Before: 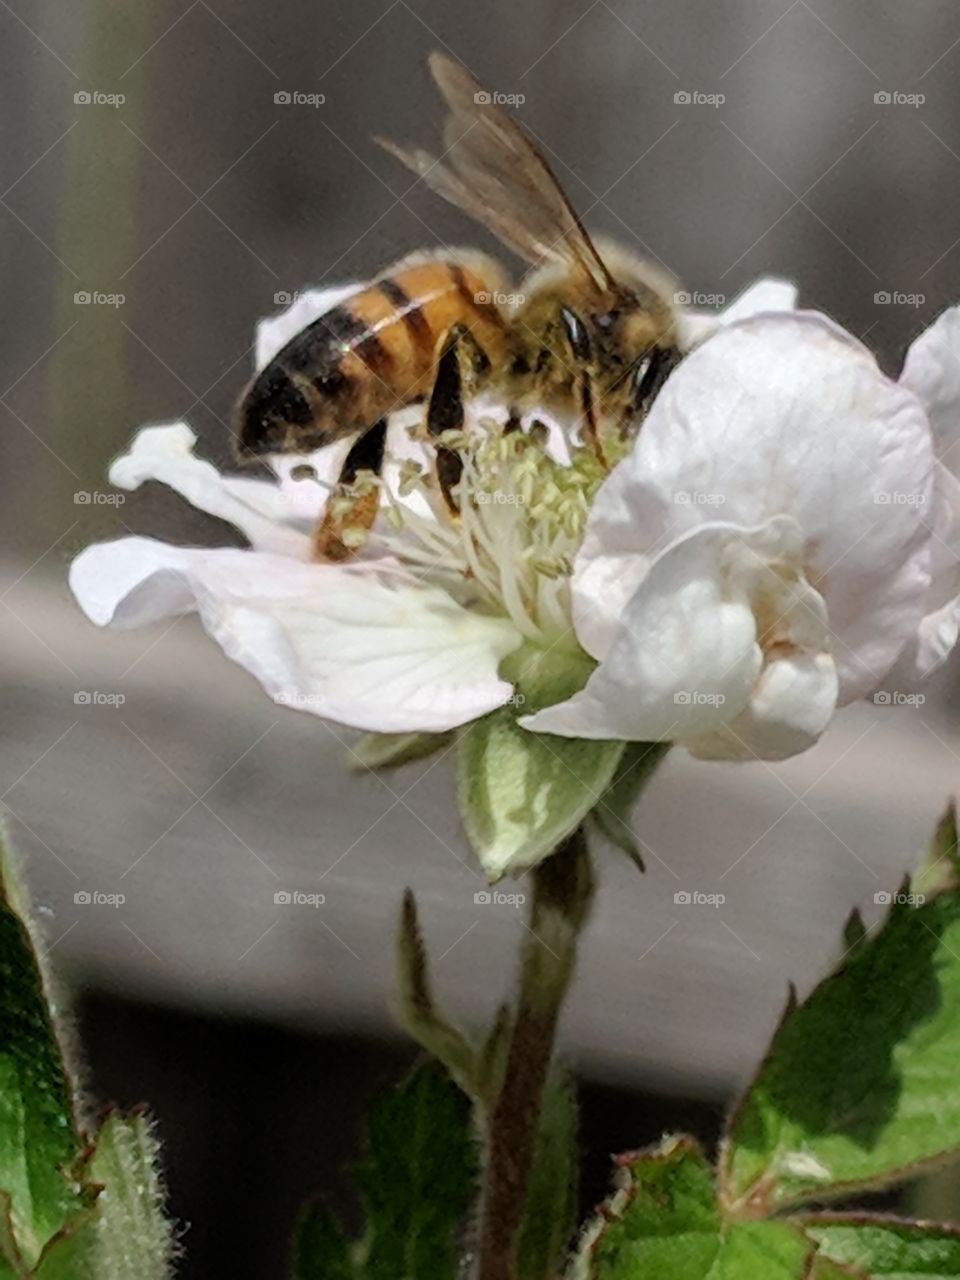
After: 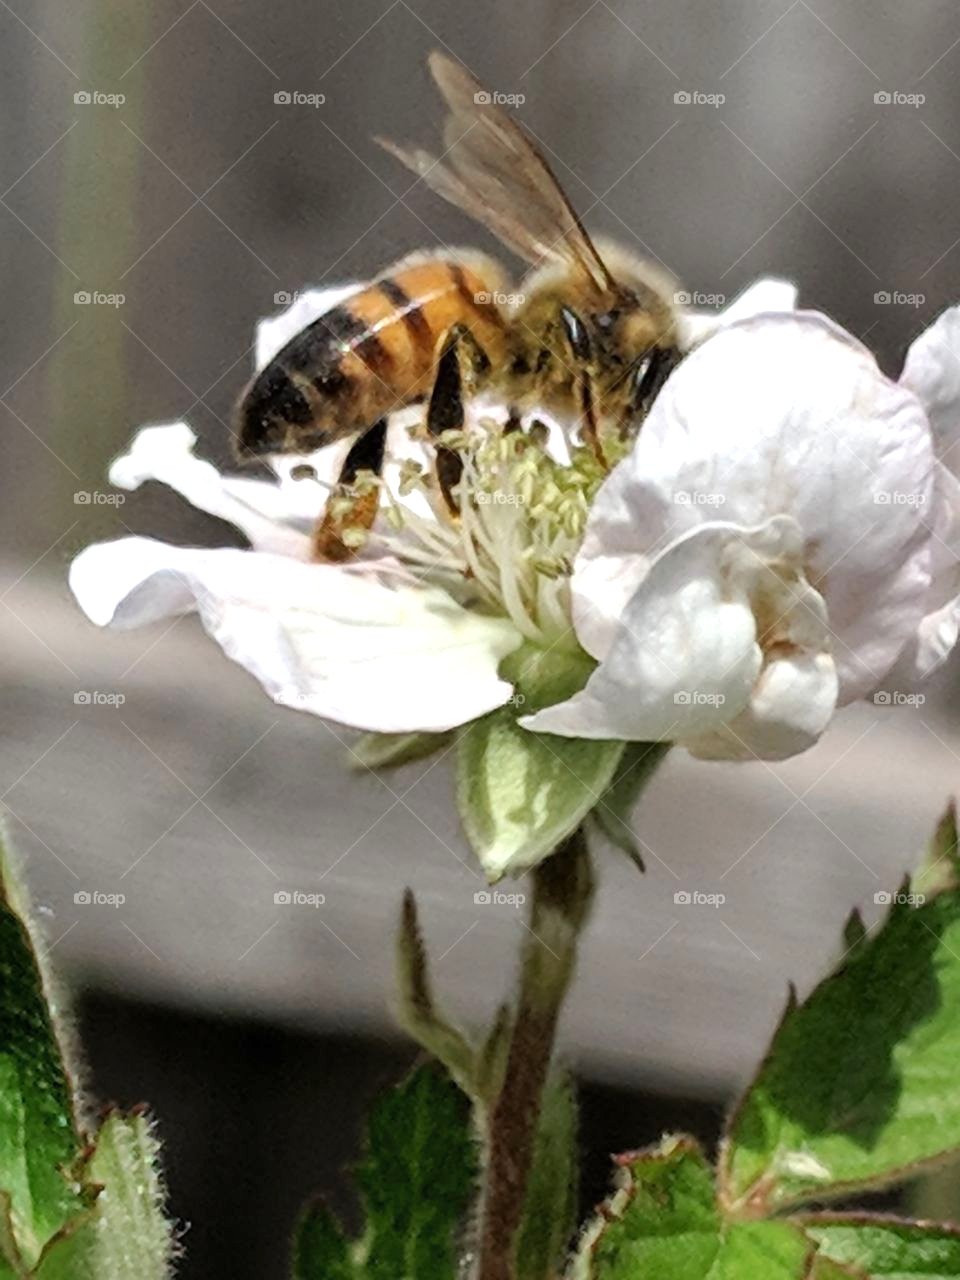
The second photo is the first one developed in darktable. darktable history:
exposure: black level correction 0, exposure 0.498 EV, compensate exposure bias true, compensate highlight preservation false
shadows and highlights: low approximation 0.01, soften with gaussian
